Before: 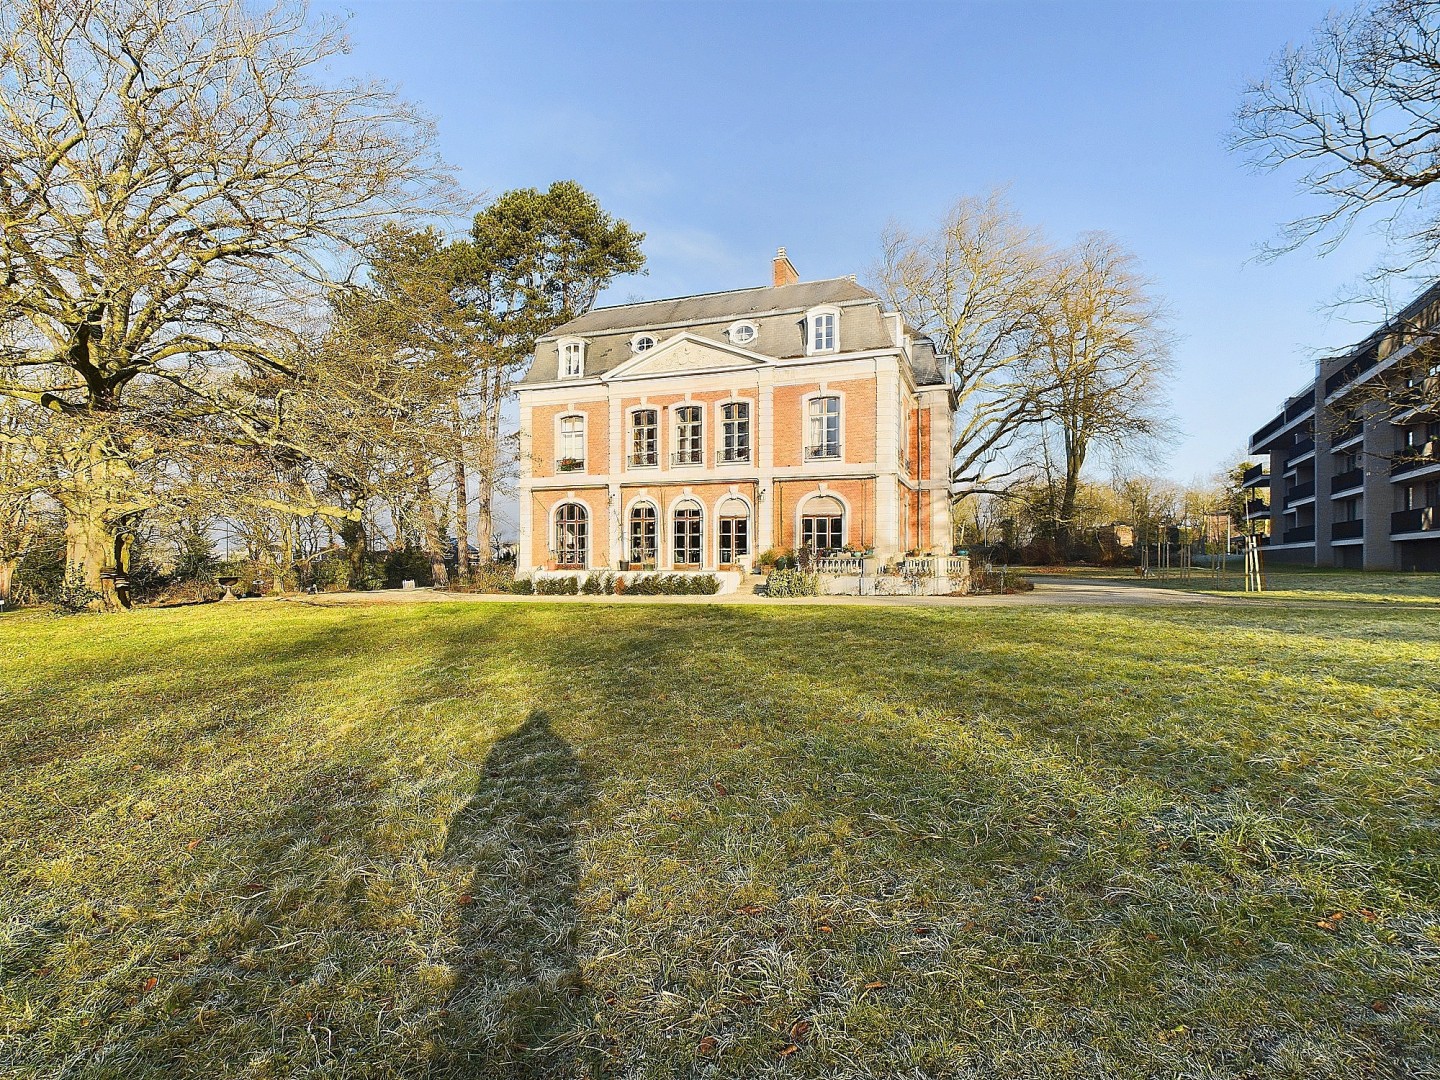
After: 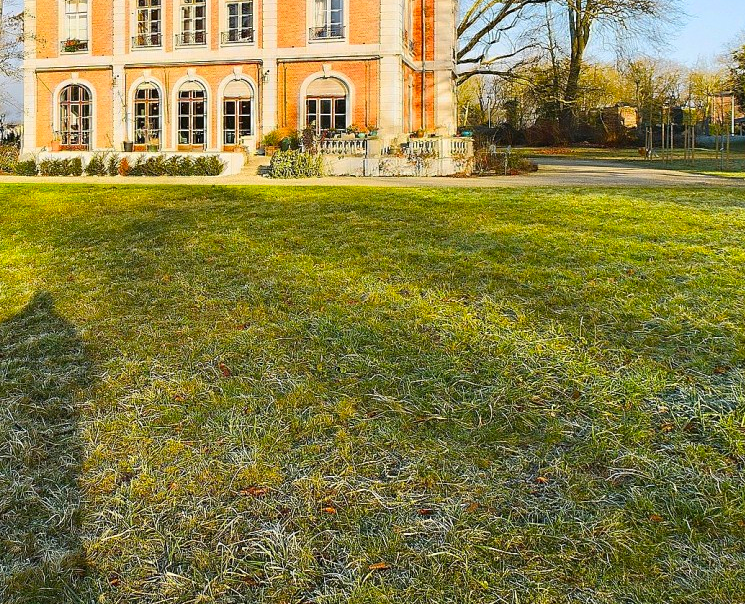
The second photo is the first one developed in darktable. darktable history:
contrast brightness saturation: saturation 0.5
crop: left 34.479%, top 38.822%, right 13.718%, bottom 5.172%
